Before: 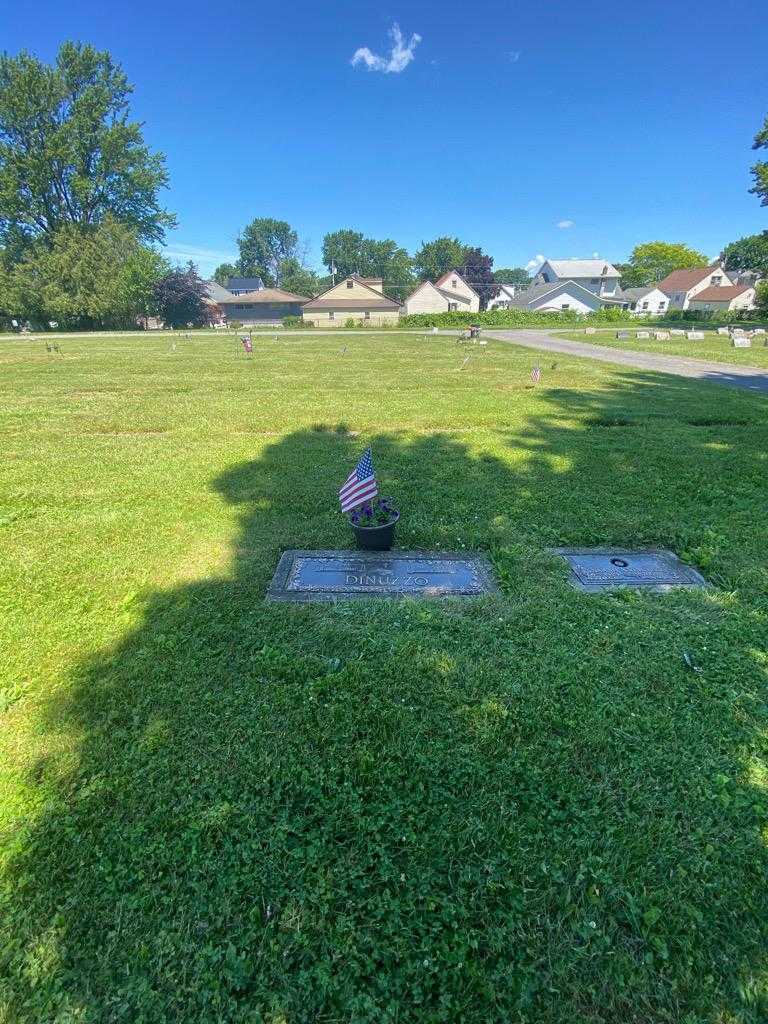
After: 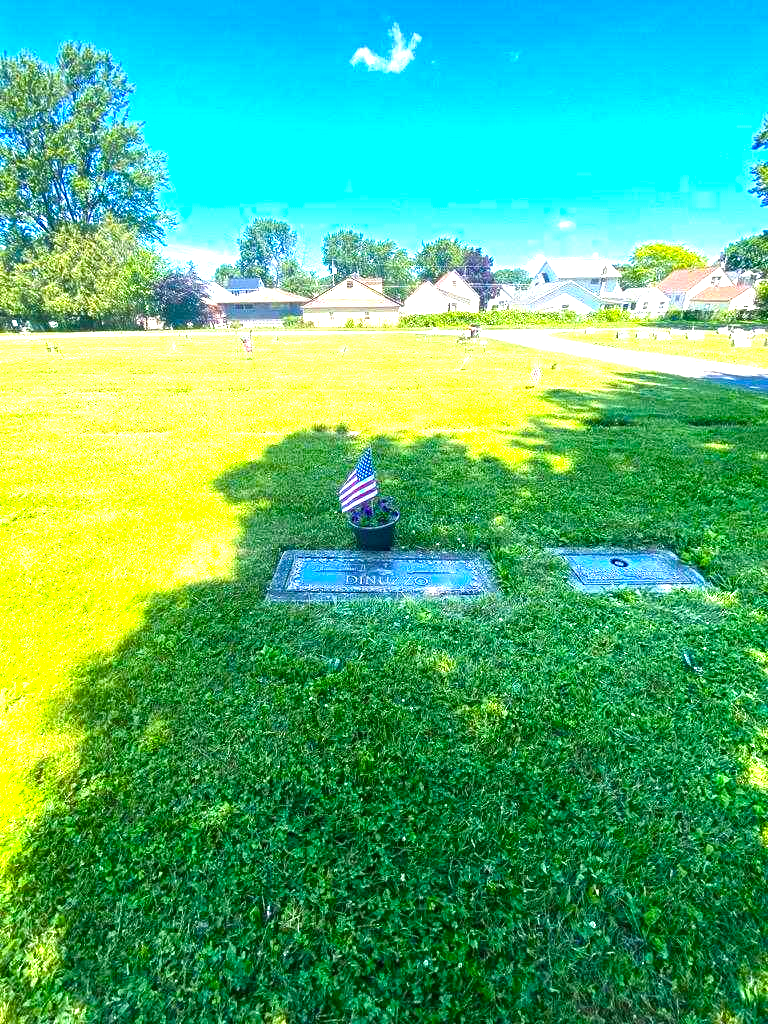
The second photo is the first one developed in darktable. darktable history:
color balance rgb: linear chroma grading › global chroma 16.62%, perceptual saturation grading › highlights -8.63%, perceptual saturation grading › mid-tones 18.66%, perceptual saturation grading › shadows 28.49%, perceptual brilliance grading › highlights 14.22%, perceptual brilliance grading › shadows -18.96%, global vibrance 27.71%
exposure: black level correction 0, exposure 1.2 EV, compensate exposure bias true, compensate highlight preservation false
tone equalizer: on, module defaults
